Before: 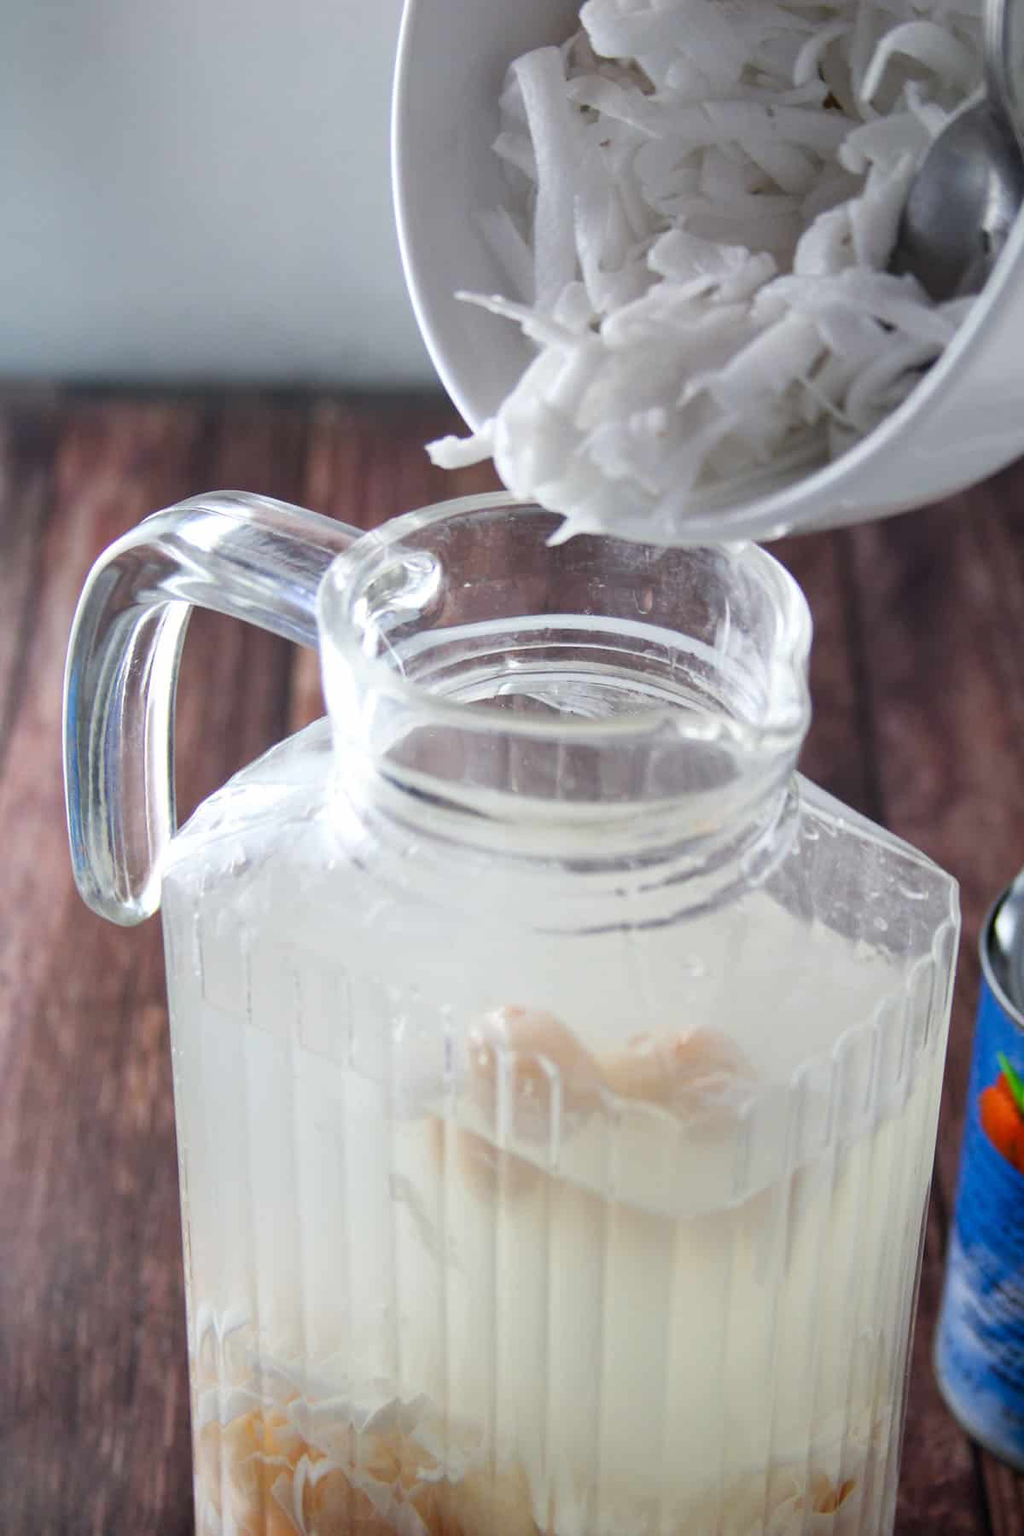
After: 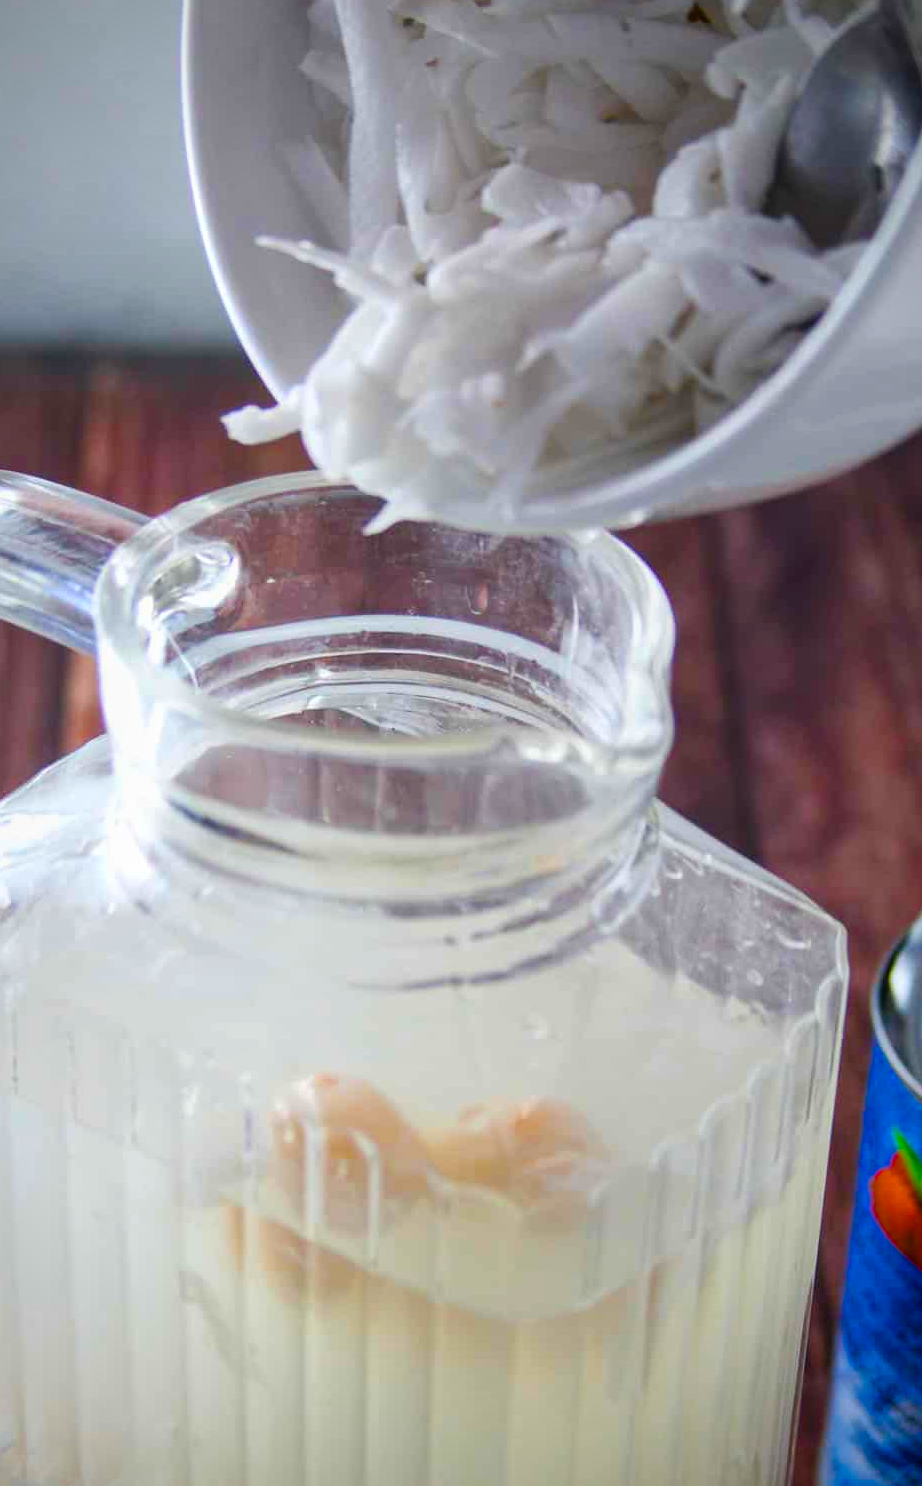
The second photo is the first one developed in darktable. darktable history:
vignetting: saturation 0.036, unbound false
crop: left 23.149%, top 5.878%, bottom 11.512%
color balance rgb: shadows lift › luminance -20.188%, linear chroma grading › global chroma 14.934%, perceptual saturation grading › global saturation 35.896%, perceptual saturation grading › shadows 34.745%, global vibrance 20%
exposure: compensate highlight preservation false
local contrast: detail 110%
